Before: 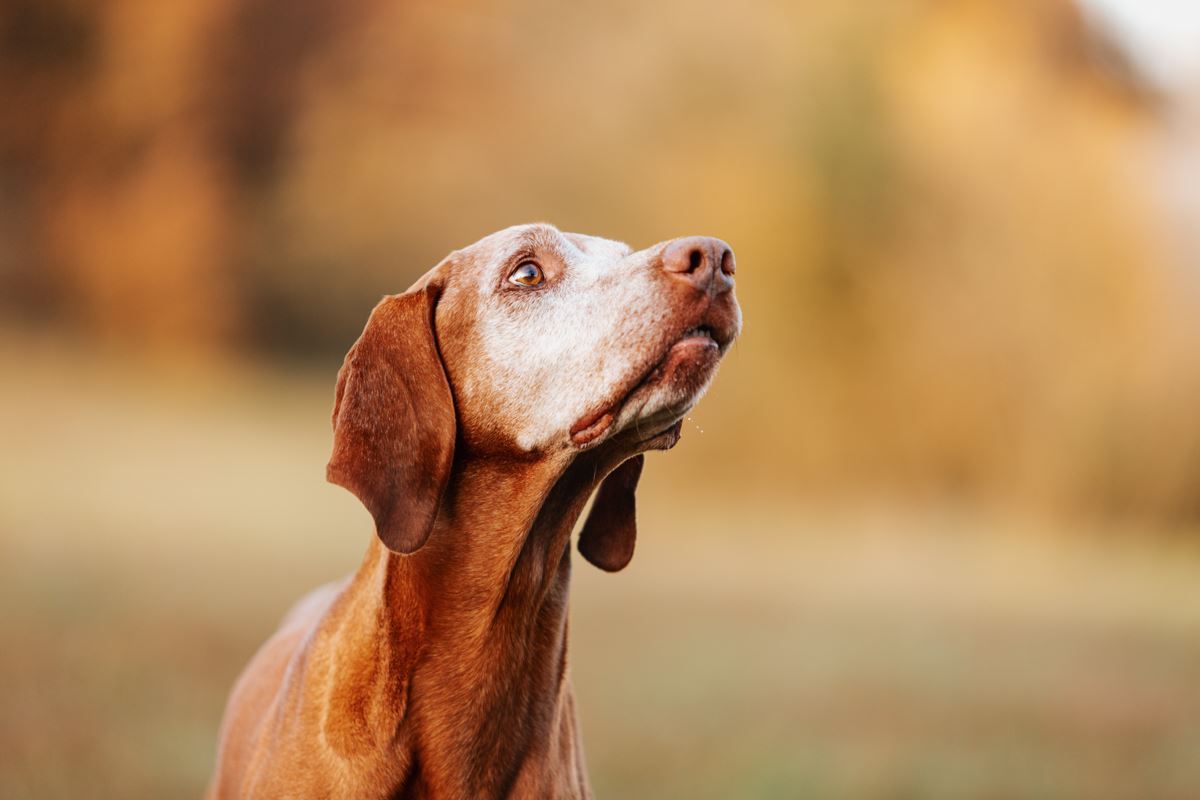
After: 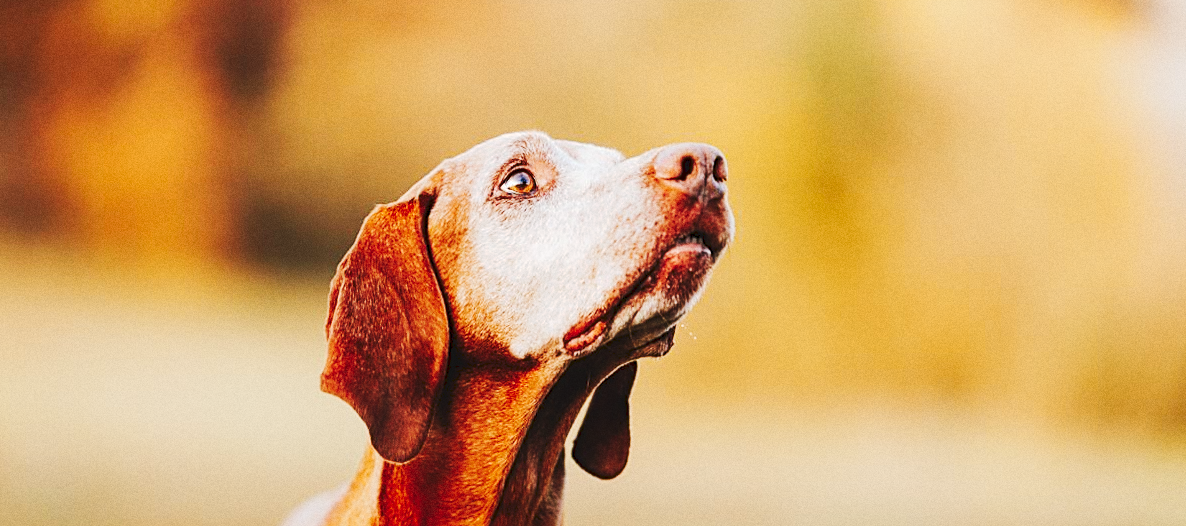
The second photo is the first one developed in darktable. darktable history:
grain: coarseness 0.09 ISO
tone curve: curves: ch0 [(0, 0) (0.003, 0.061) (0.011, 0.065) (0.025, 0.066) (0.044, 0.077) (0.069, 0.092) (0.1, 0.106) (0.136, 0.125) (0.177, 0.16) (0.224, 0.206) (0.277, 0.272) (0.335, 0.356) (0.399, 0.472) (0.468, 0.59) (0.543, 0.686) (0.623, 0.766) (0.709, 0.832) (0.801, 0.886) (0.898, 0.929) (1, 1)], preserve colors none
sharpen: on, module defaults
rotate and perspective: rotation -0.45°, automatic cropping original format, crop left 0.008, crop right 0.992, crop top 0.012, crop bottom 0.988
crop: top 11.166%, bottom 22.168%
